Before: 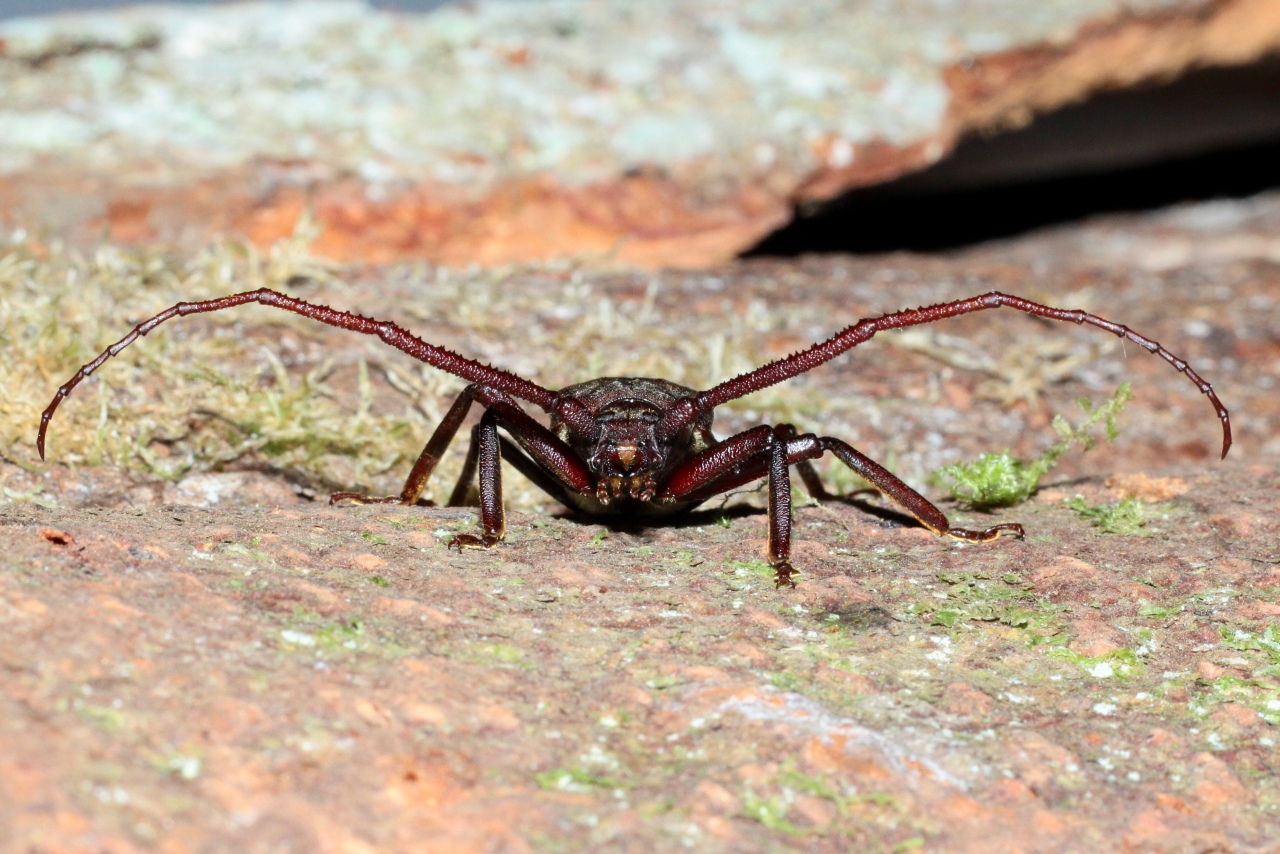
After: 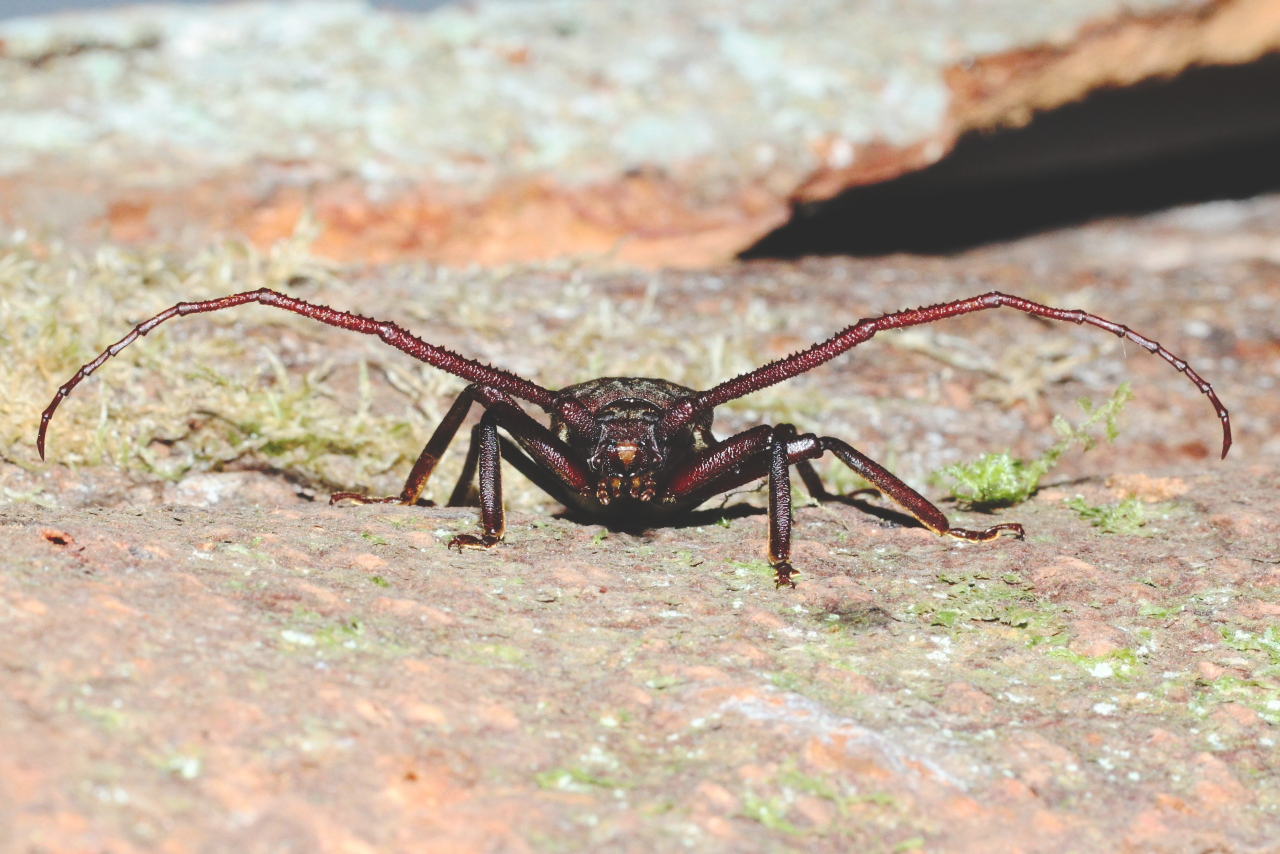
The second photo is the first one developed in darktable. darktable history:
base curve: curves: ch0 [(0, 0.024) (0.055, 0.065) (0.121, 0.166) (0.236, 0.319) (0.693, 0.726) (1, 1)], preserve colors none
tone equalizer: on, module defaults
